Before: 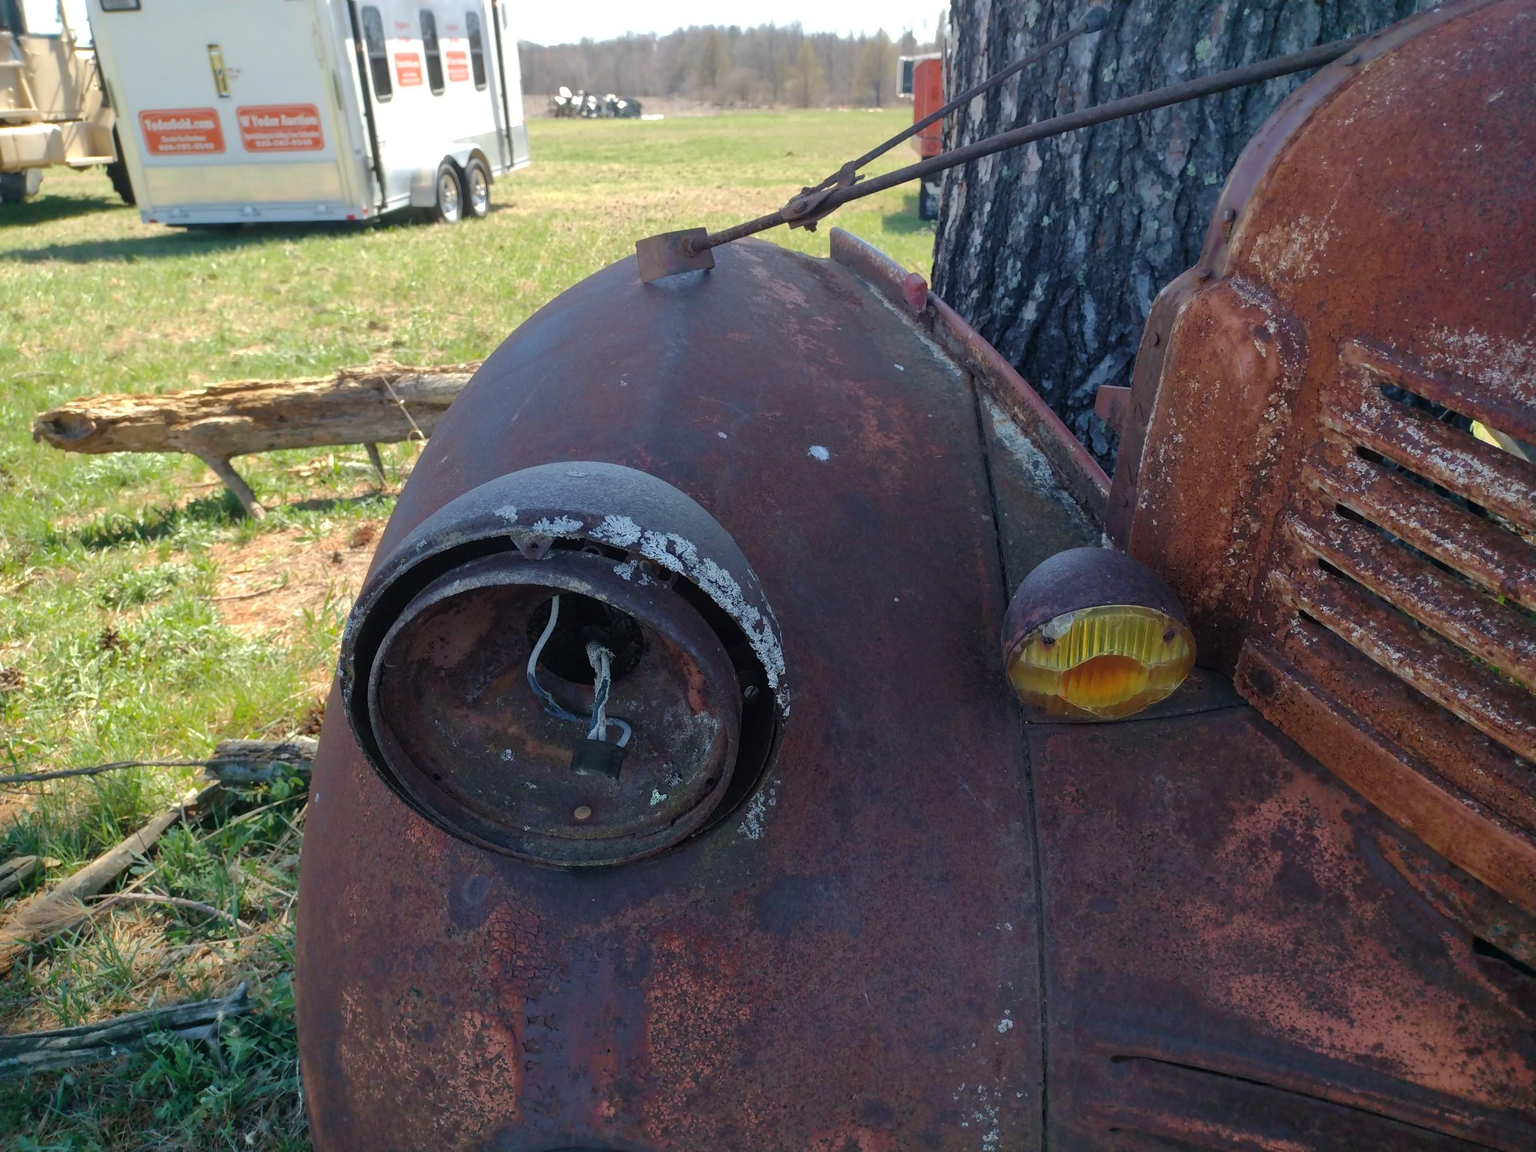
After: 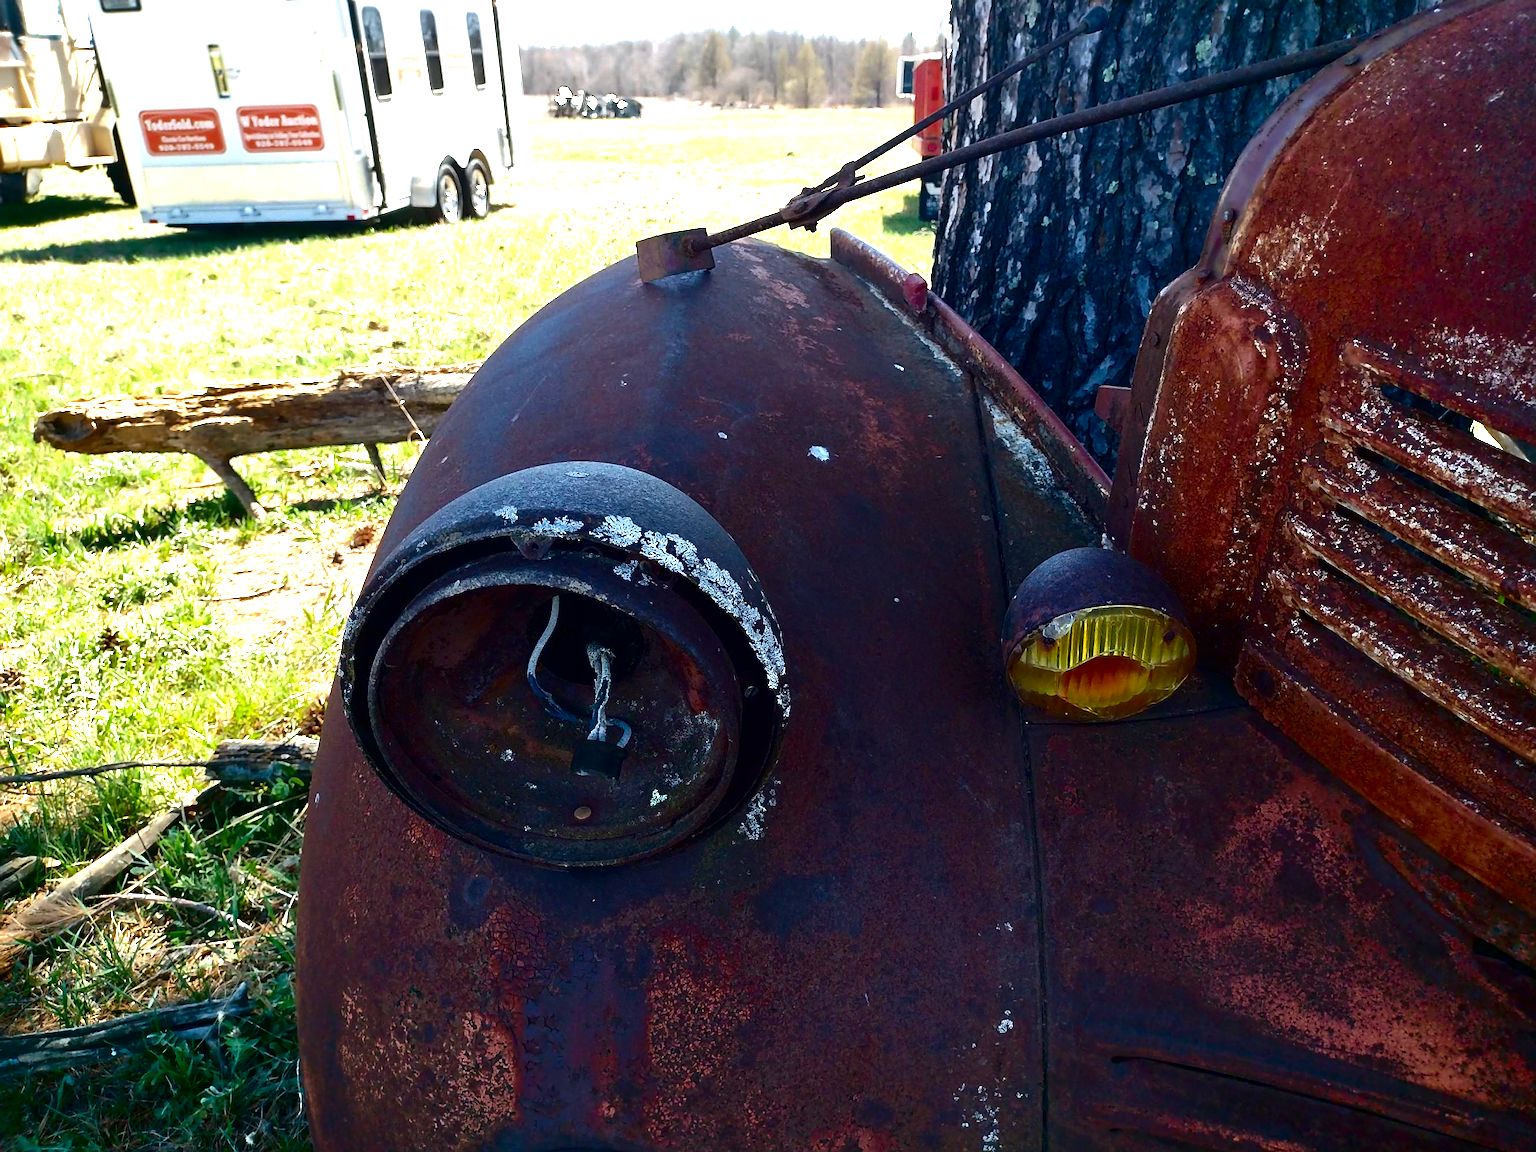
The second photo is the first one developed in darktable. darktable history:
contrast brightness saturation: contrast 0.09, brightness -0.59, saturation 0.17
sharpen: on, module defaults
exposure: black level correction 0, exposure 1.2 EV, compensate highlight preservation false
